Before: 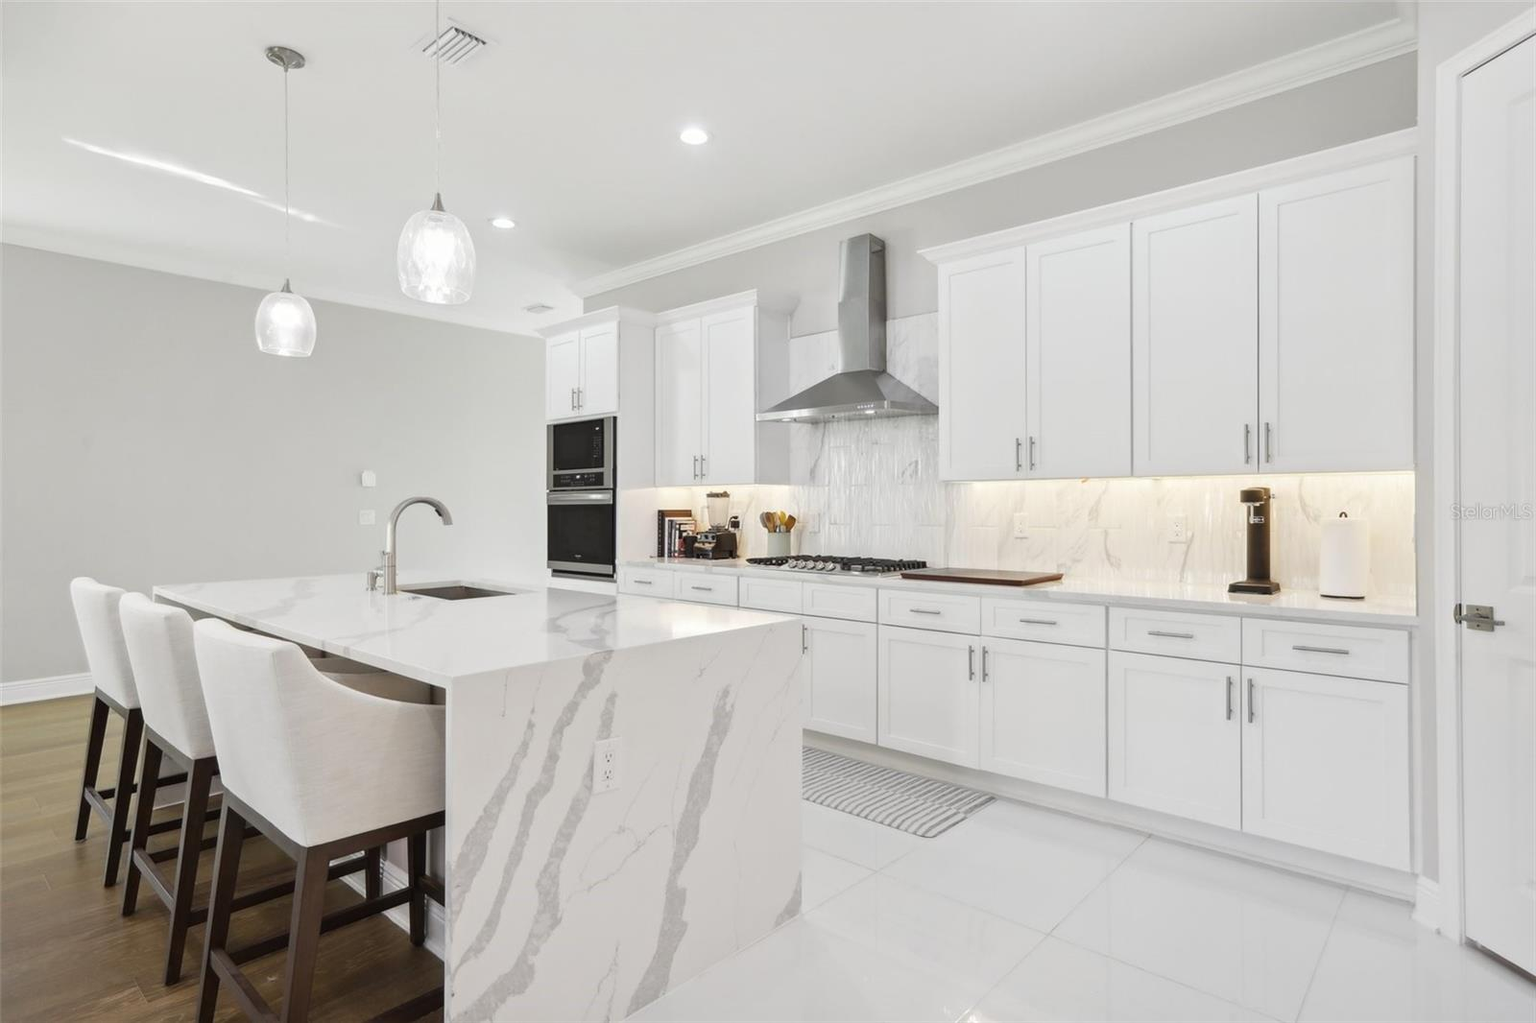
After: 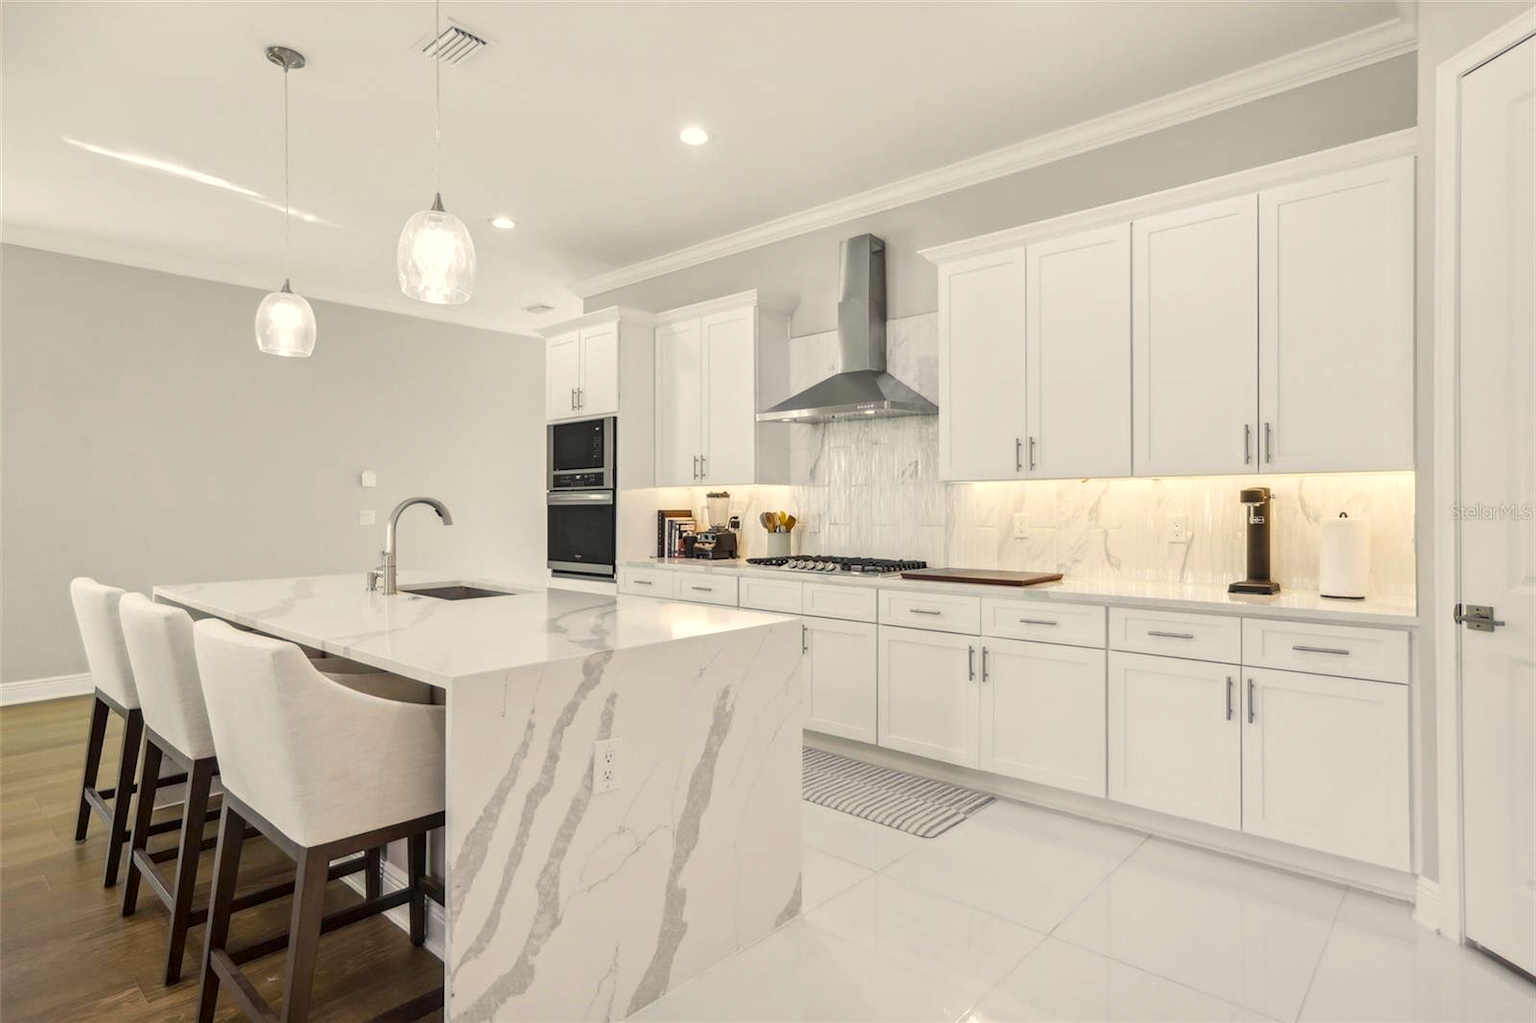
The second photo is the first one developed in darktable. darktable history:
local contrast: on, module defaults
color balance rgb: highlights gain › chroma 3.017%, highlights gain › hue 77.1°, perceptual saturation grading › global saturation 10.56%, global vibrance 20%
